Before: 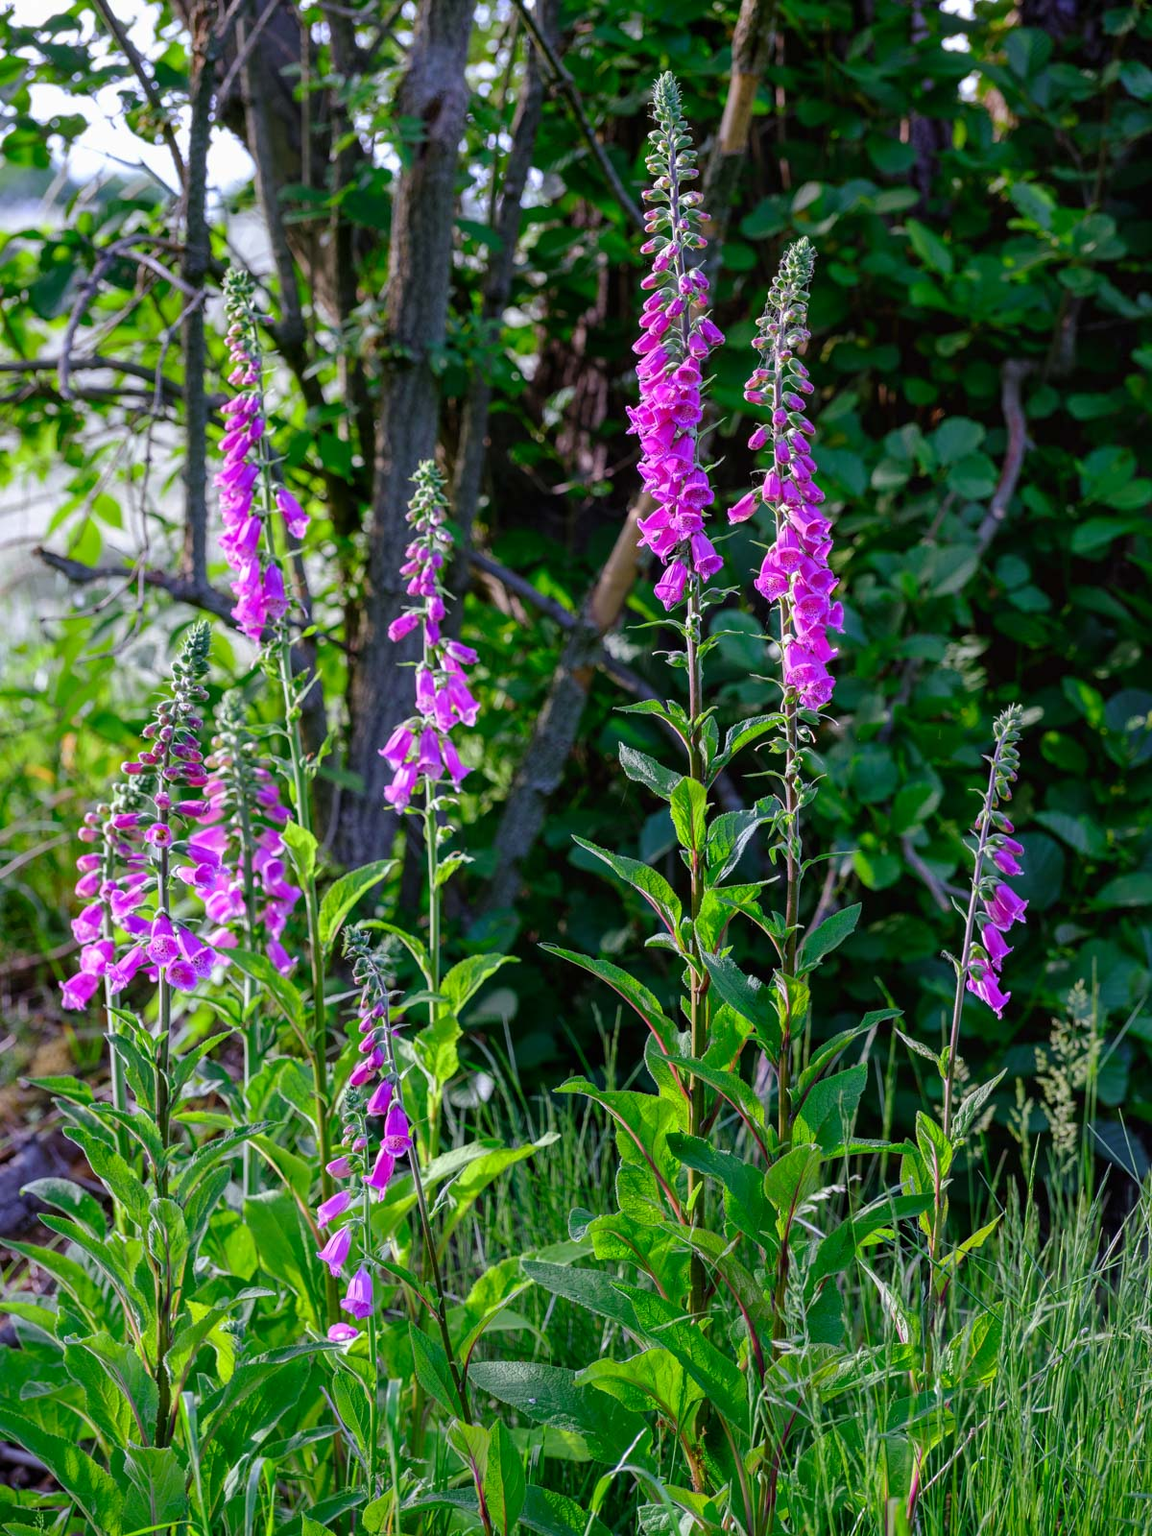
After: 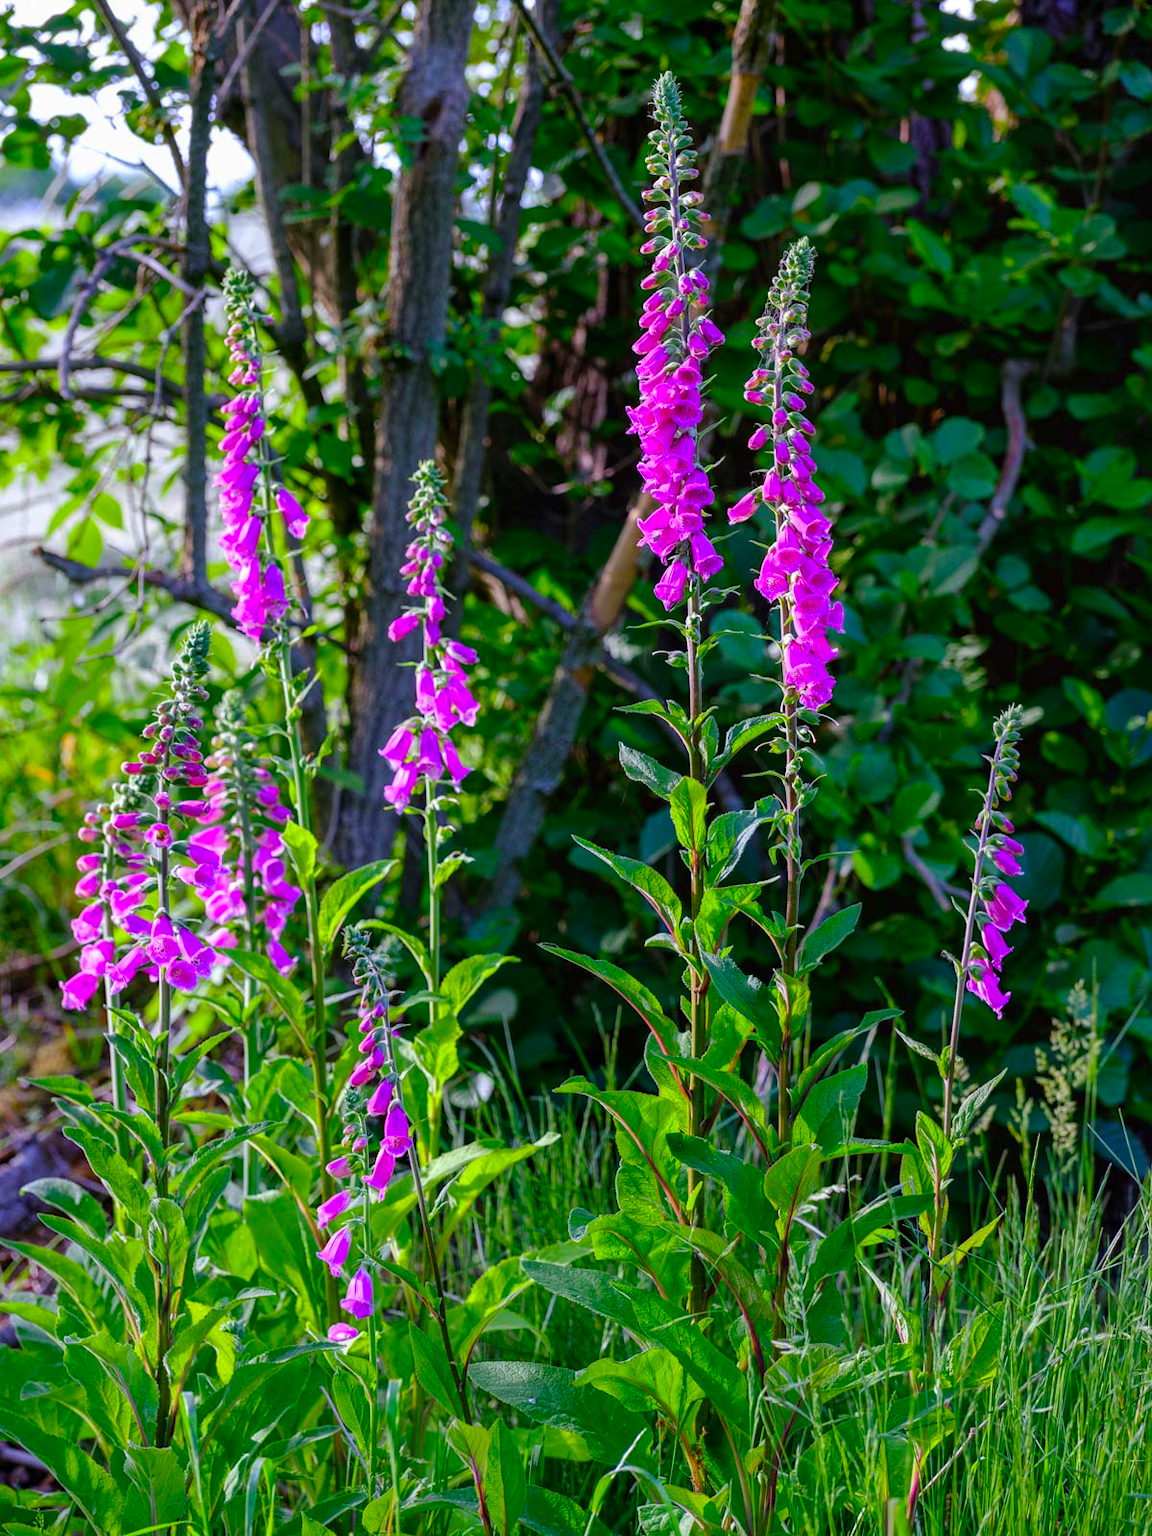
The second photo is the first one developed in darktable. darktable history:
color balance rgb: linear chroma grading › shadows 9.975%, linear chroma grading › highlights 10.176%, linear chroma grading › global chroma 14.874%, linear chroma grading › mid-tones 14.888%, perceptual saturation grading › global saturation 0.801%
